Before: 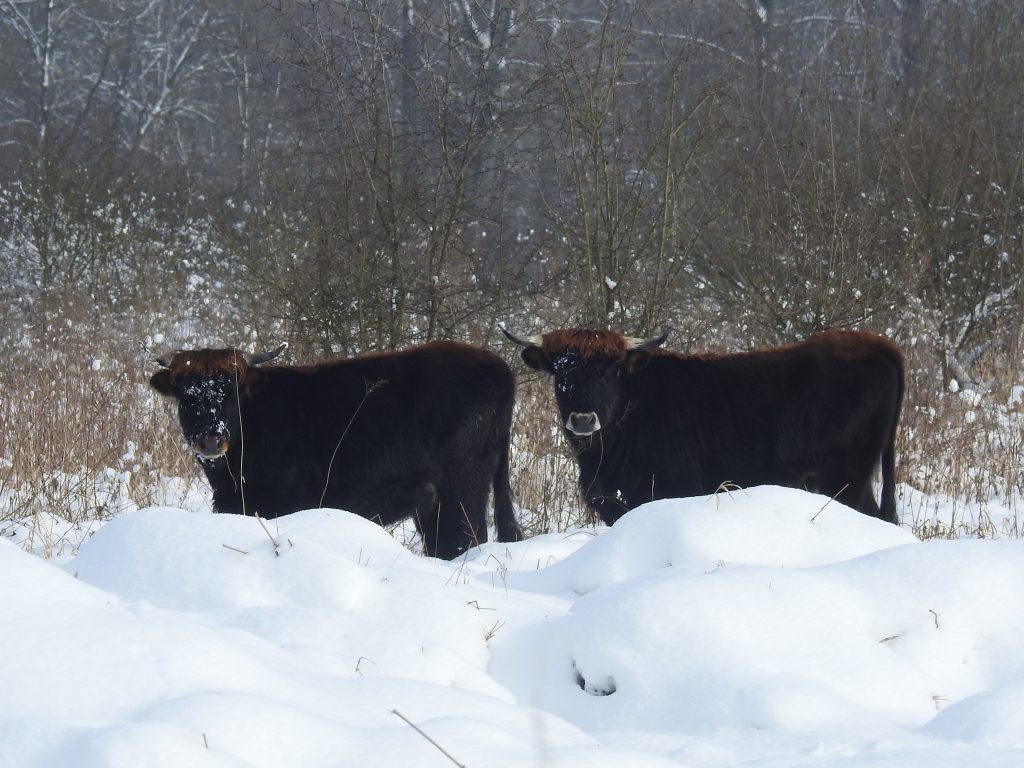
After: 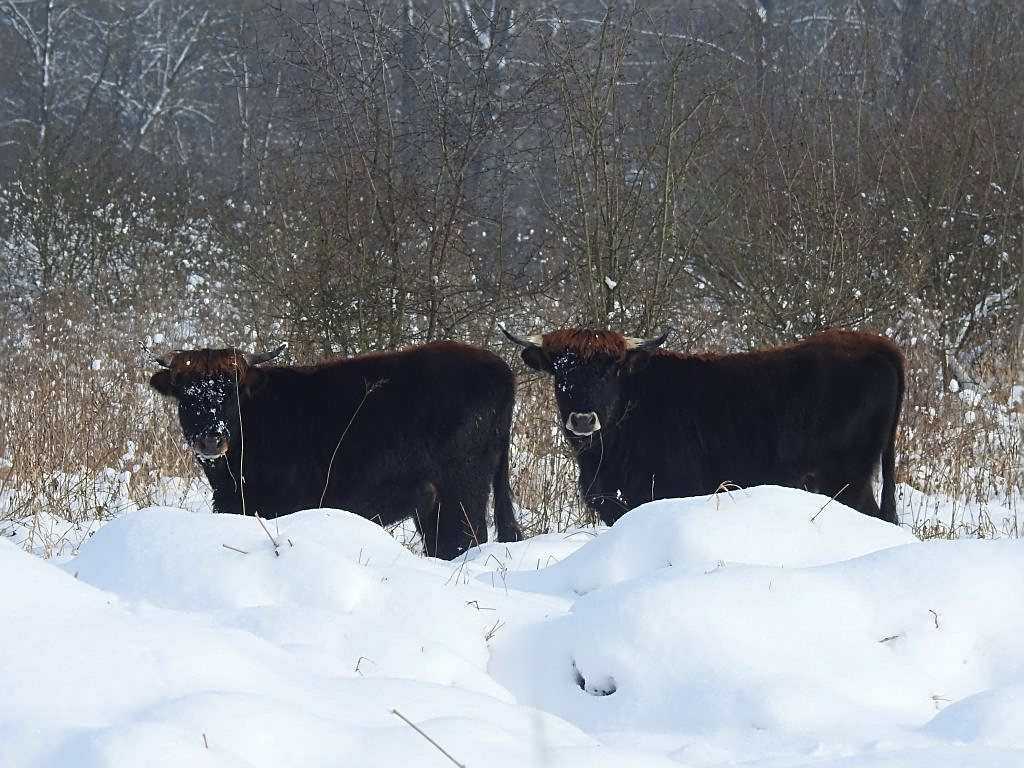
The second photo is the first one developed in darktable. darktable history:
sharpen: on, module defaults
tone equalizer: smoothing diameter 2.05%, edges refinement/feathering 23.38, mask exposure compensation -1.57 EV, filter diffusion 5
color correction: highlights b* 0.017, saturation 1.1
